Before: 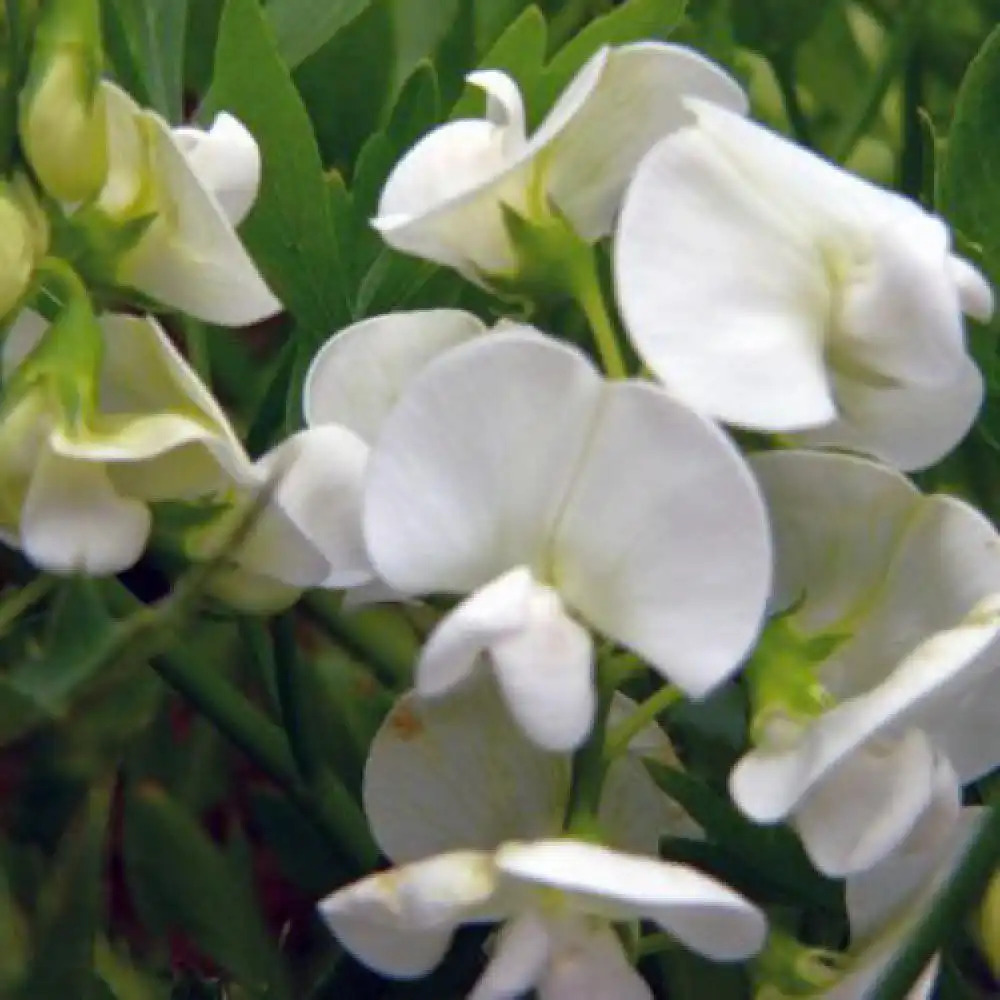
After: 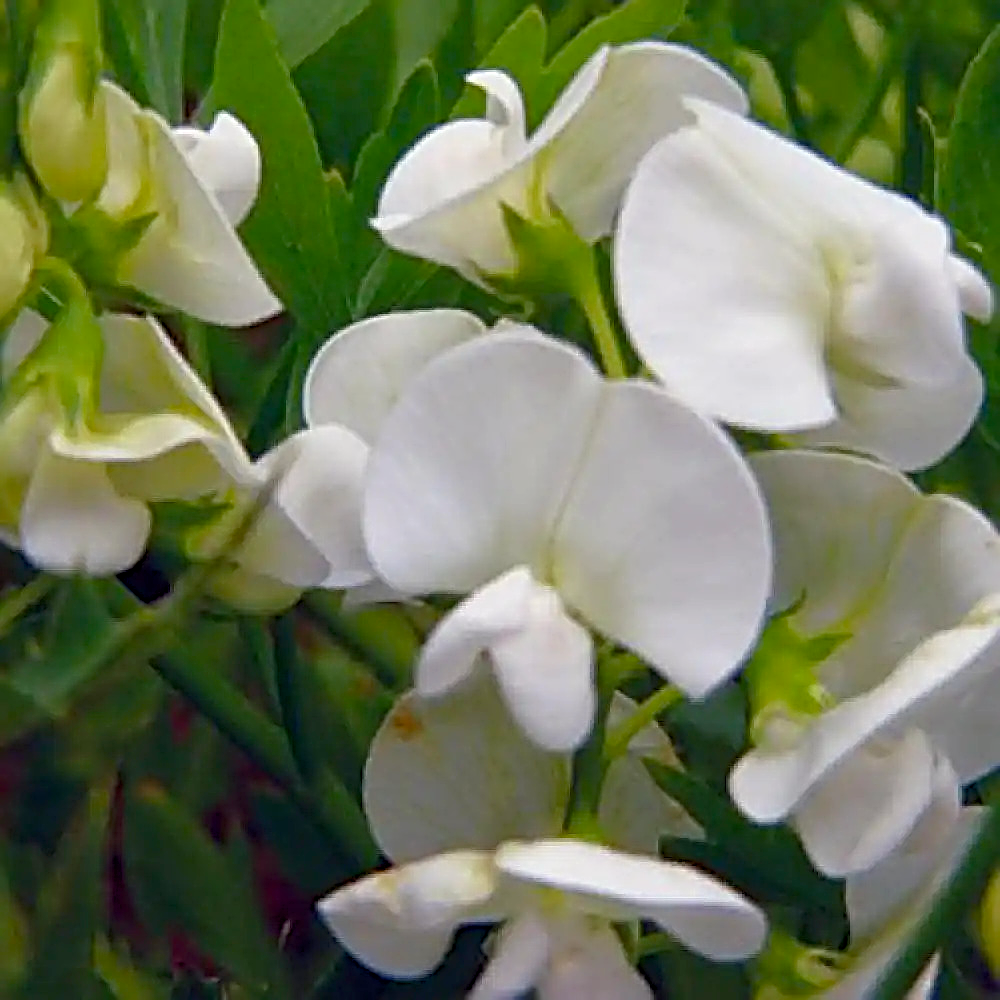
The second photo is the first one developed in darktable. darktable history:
sharpen: radius 3.69, amount 0.928
color balance rgb: shadows lift › chroma 1%, shadows lift › hue 113°, highlights gain › chroma 0.2%, highlights gain › hue 333°, perceptual saturation grading › global saturation 20%, perceptual saturation grading › highlights -25%, perceptual saturation grading › shadows 25%, contrast -10%
